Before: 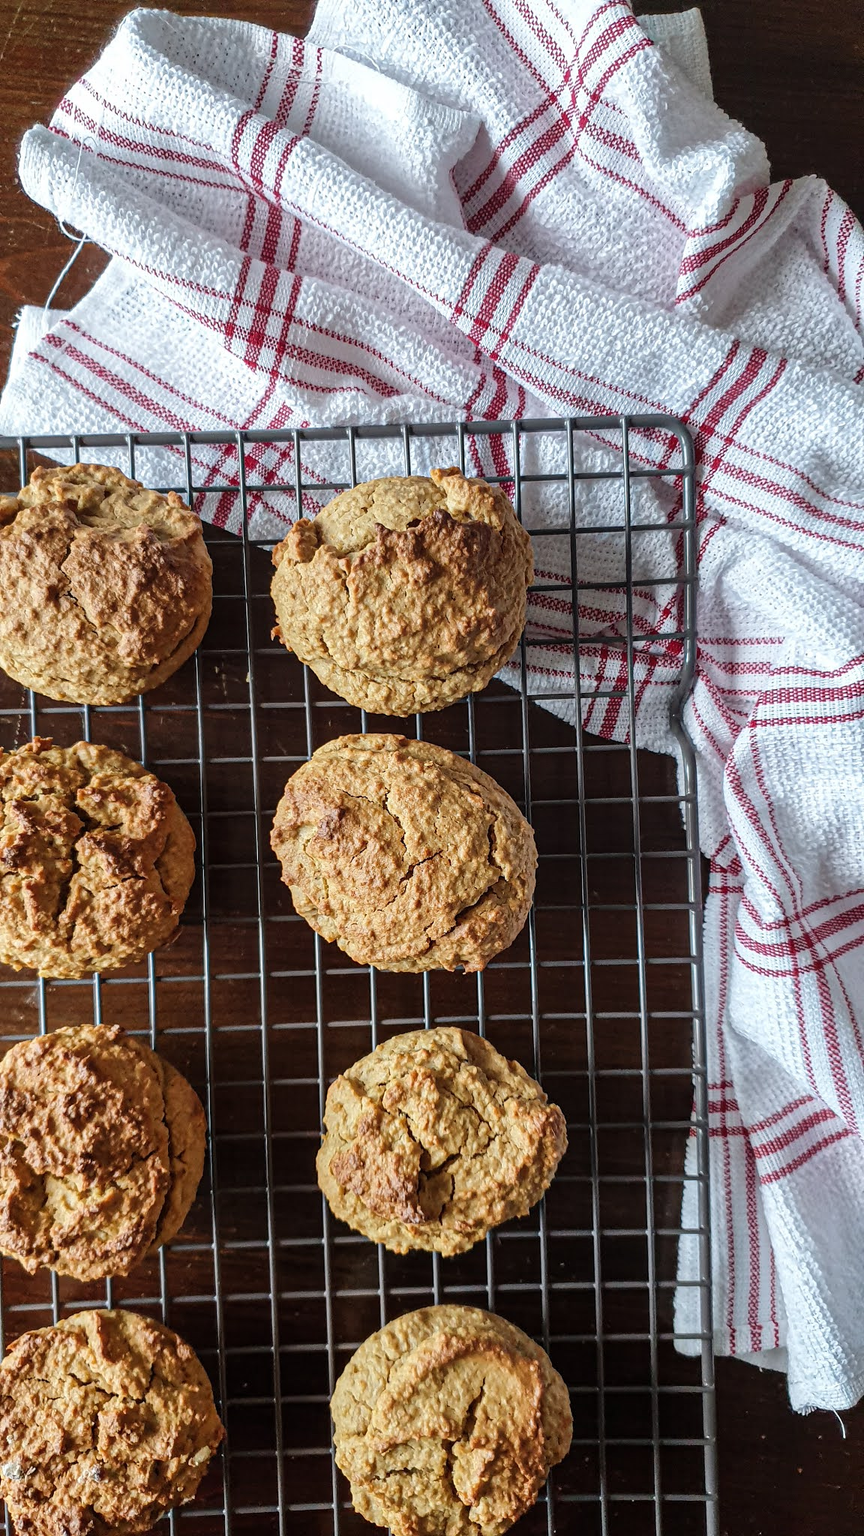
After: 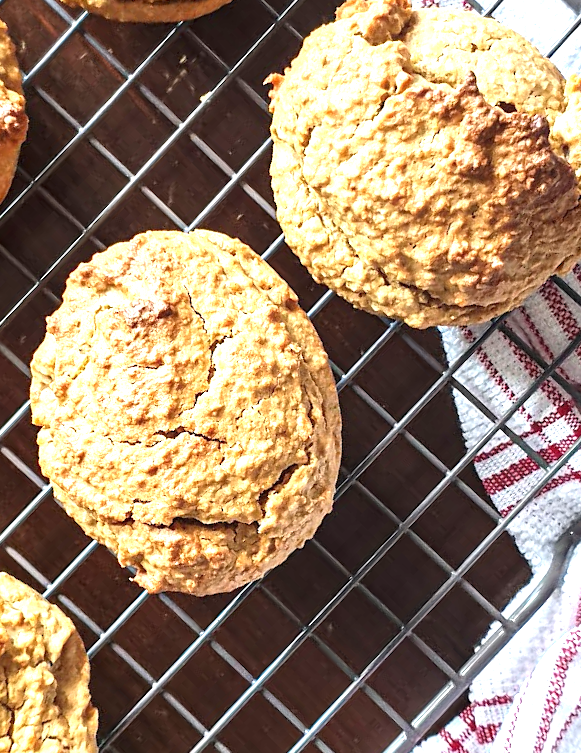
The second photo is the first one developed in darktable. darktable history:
exposure: black level correction 0, exposure 1.47 EV, compensate highlight preservation false
crop and rotate: angle -44.9°, top 16.059%, right 0.867%, bottom 11.668%
